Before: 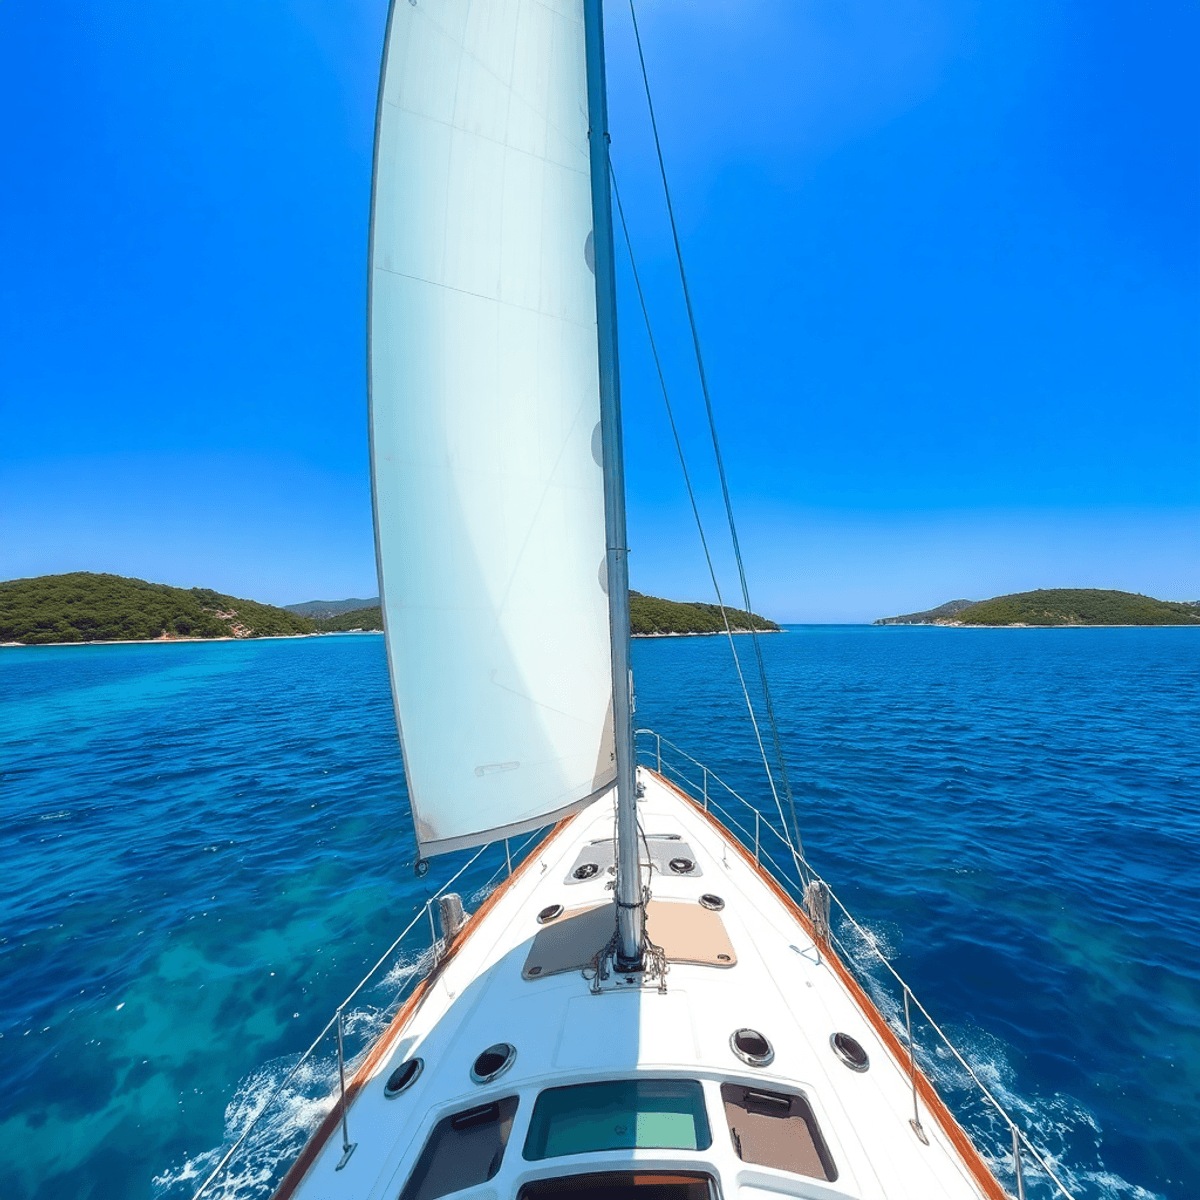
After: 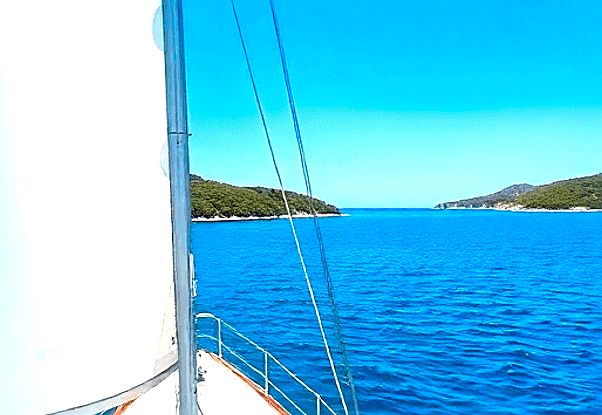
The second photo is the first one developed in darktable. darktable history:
tone equalizer: -8 EV -0.417 EV, -7 EV -0.389 EV, -6 EV -0.333 EV, -5 EV -0.222 EV, -3 EV 0.222 EV, -2 EV 0.333 EV, -1 EV 0.389 EV, +0 EV 0.417 EV, edges refinement/feathering 500, mask exposure compensation -1.57 EV, preserve details no
crop: left 36.607%, top 34.735%, right 13.146%, bottom 30.611%
sharpen: on, module defaults
exposure: black level correction 0.012, exposure 0.7 EV, compensate exposure bias true, compensate highlight preservation false
vibrance: on, module defaults
